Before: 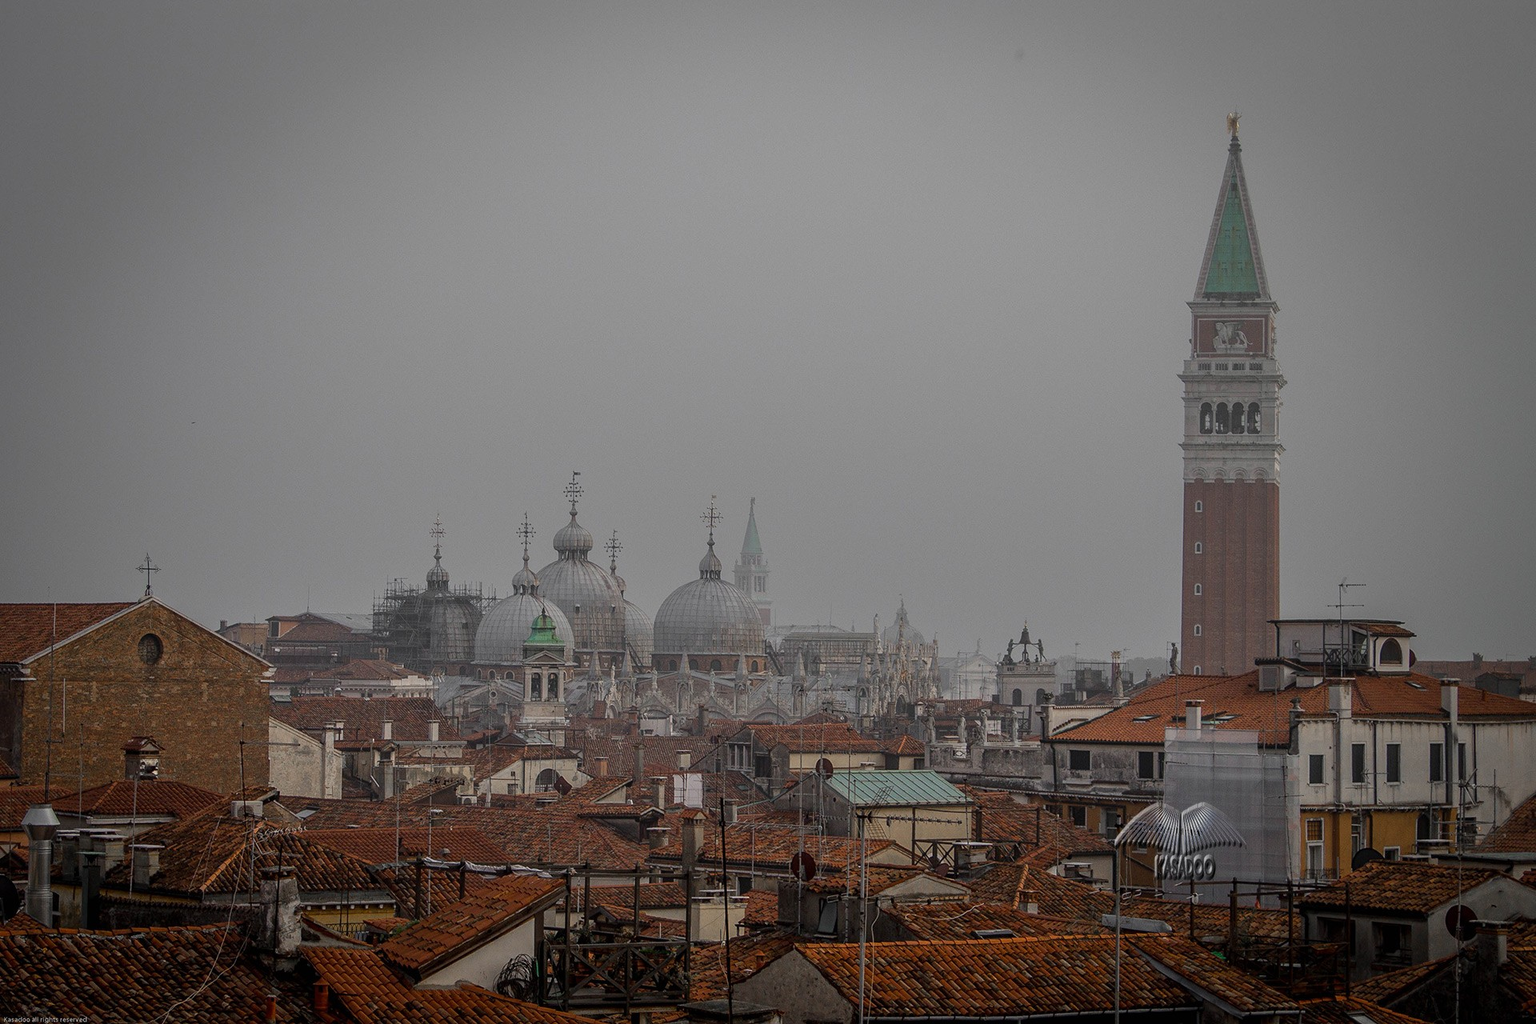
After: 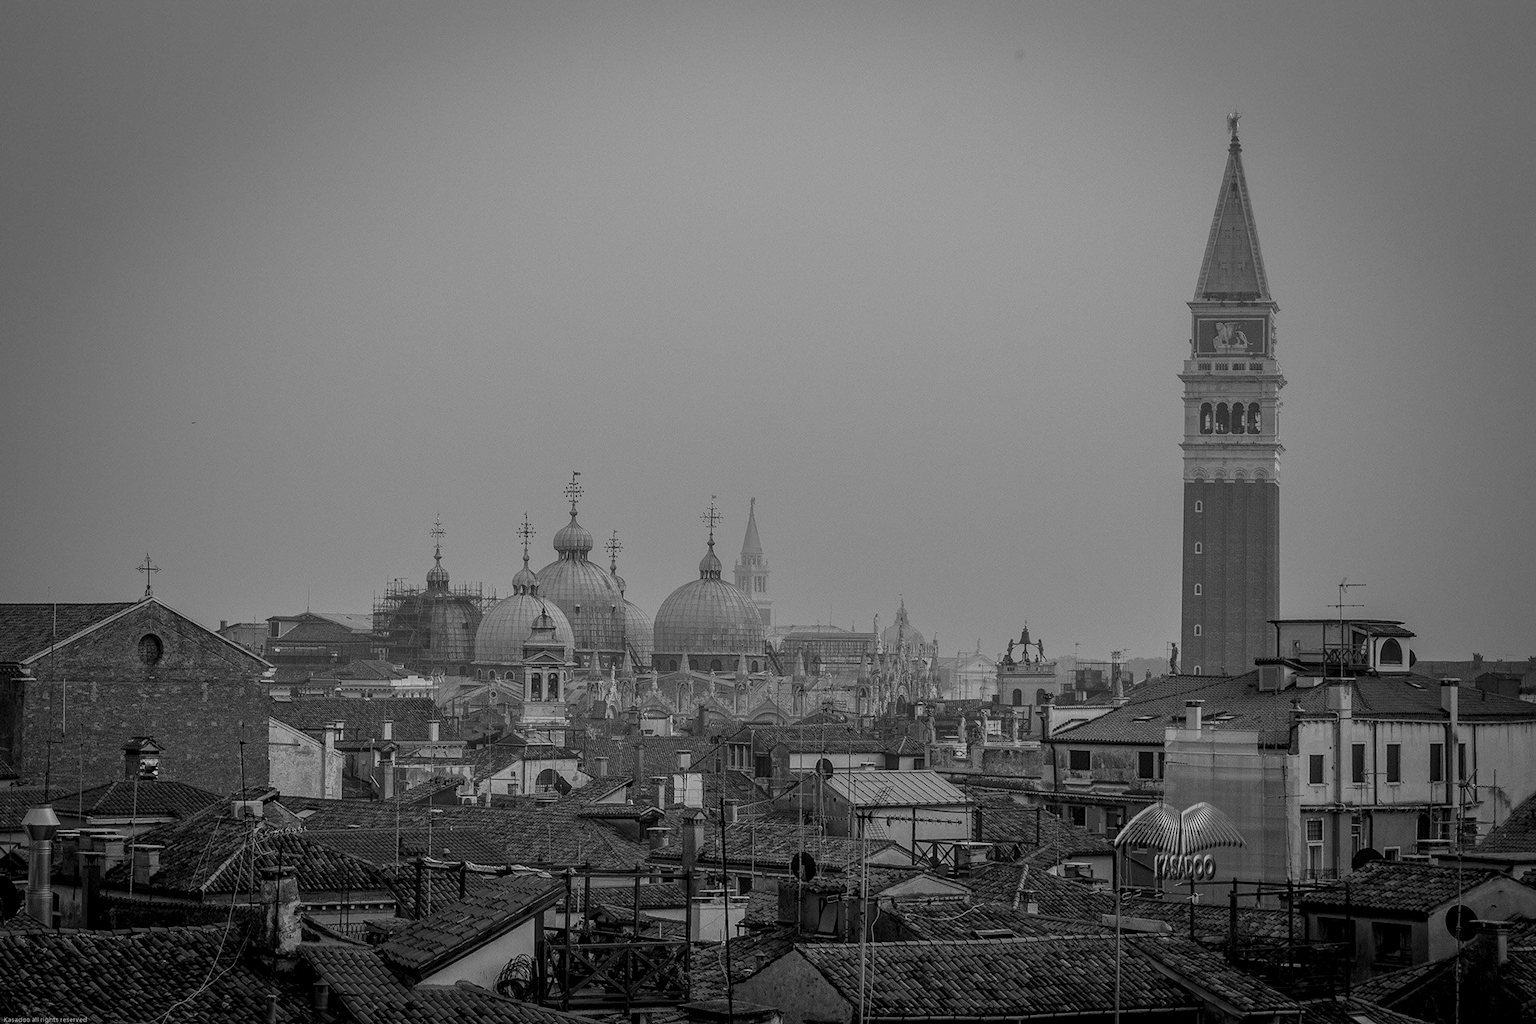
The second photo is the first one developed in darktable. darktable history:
local contrast: on, module defaults
monochrome: a 2.21, b -1.33, size 2.2
